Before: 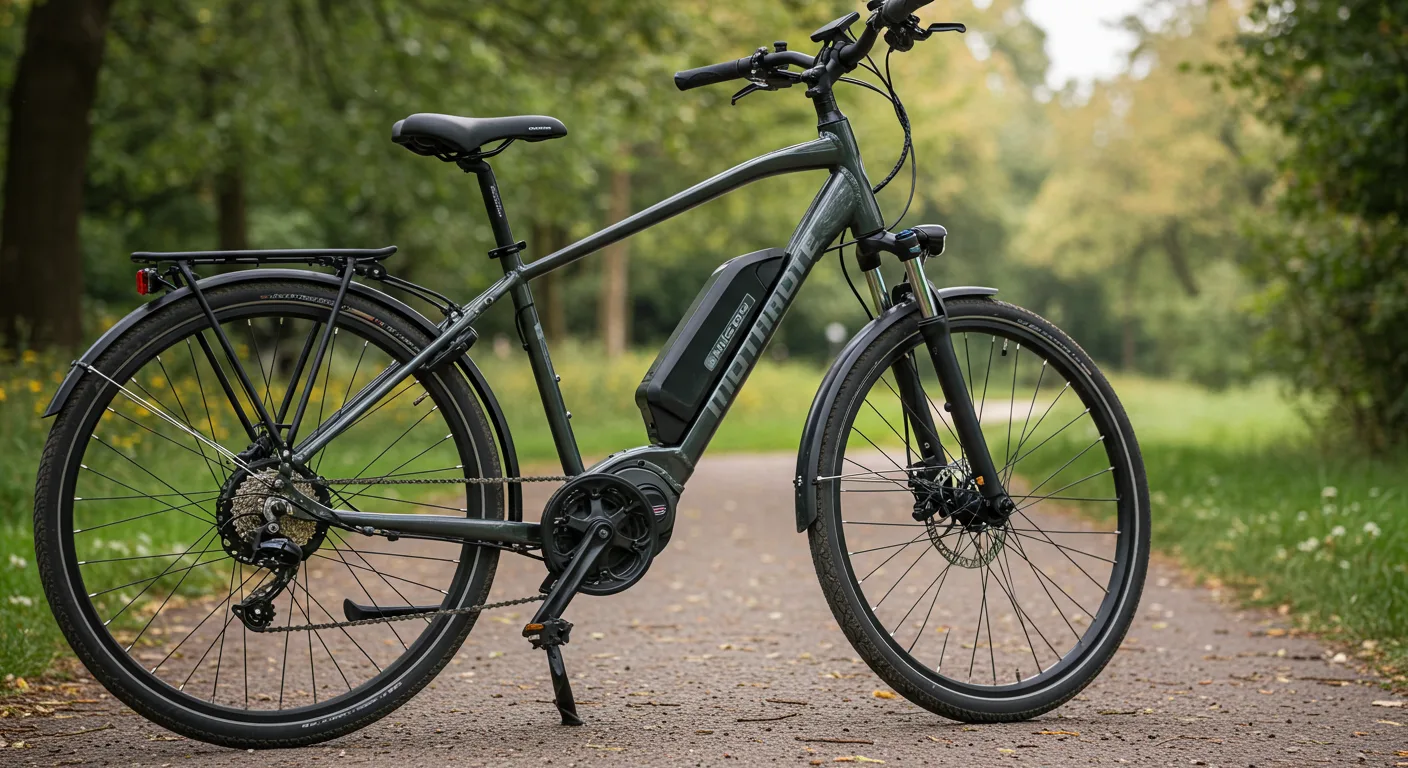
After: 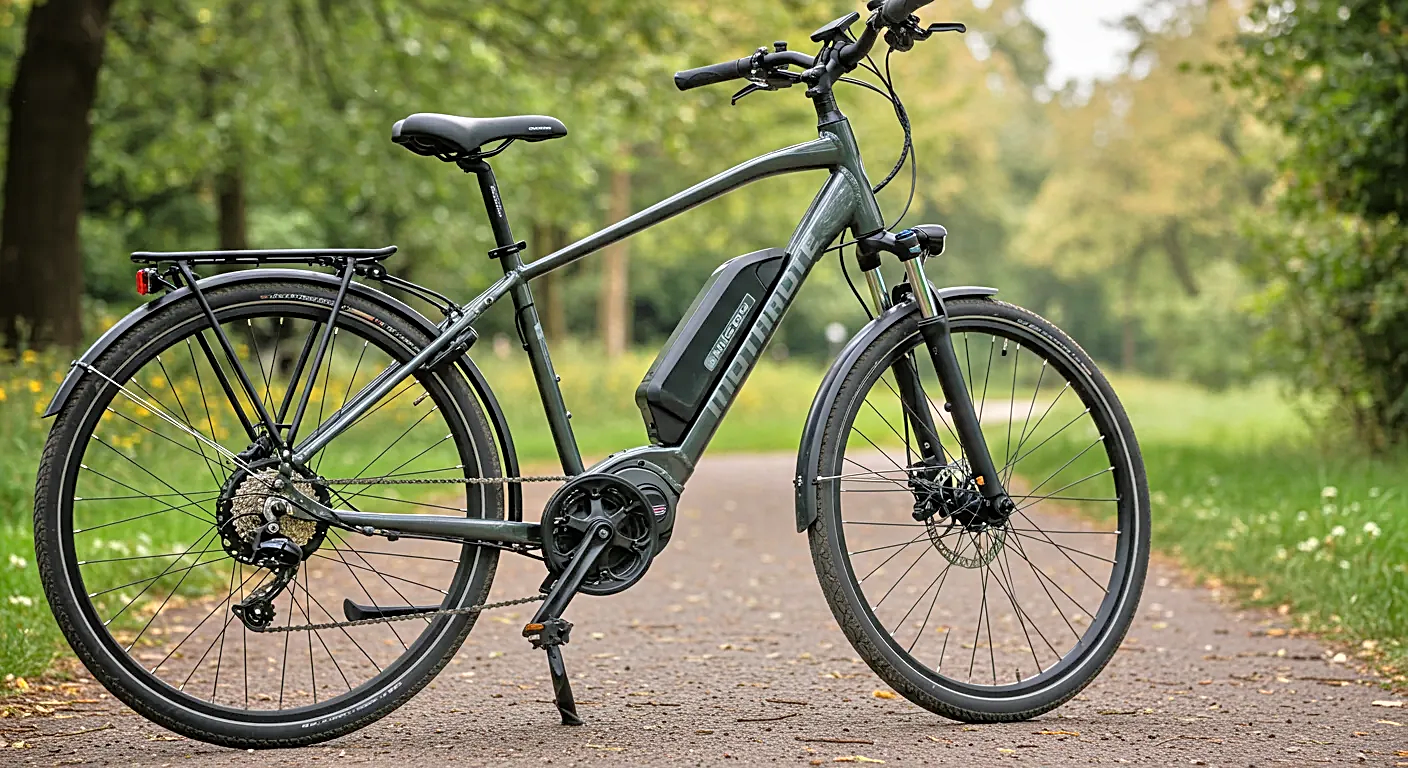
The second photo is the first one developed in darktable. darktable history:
tone equalizer: -7 EV 0.15 EV, -6 EV 0.6 EV, -5 EV 1.15 EV, -4 EV 1.33 EV, -3 EV 1.15 EV, -2 EV 0.6 EV, -1 EV 0.15 EV, mask exposure compensation -0.5 EV
shadows and highlights: shadows 29.32, highlights -29.32, low approximation 0.01, soften with gaussian
sharpen: on, module defaults
